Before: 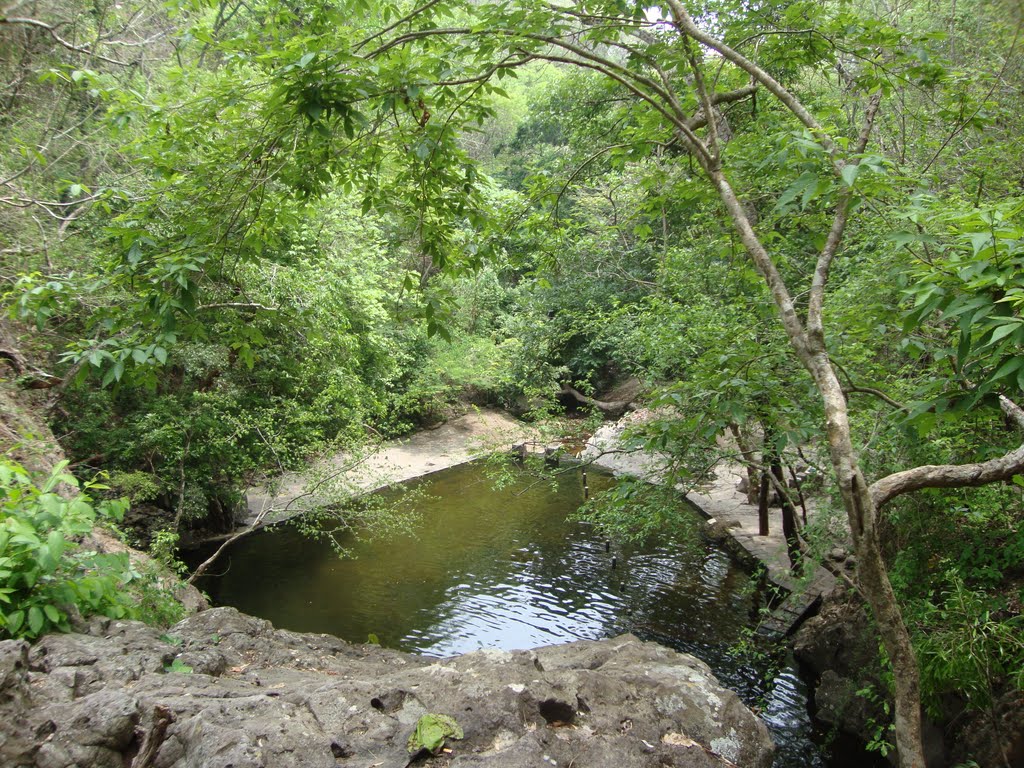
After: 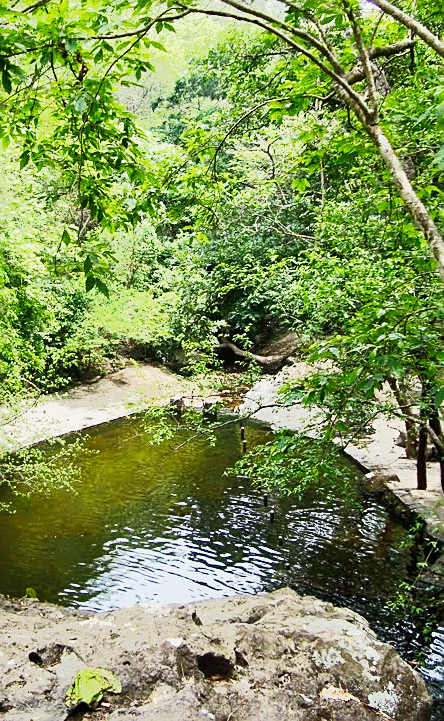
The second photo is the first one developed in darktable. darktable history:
exposure: black level correction 0.001, exposure 0.5 EV, compensate exposure bias true, compensate highlight preservation false
sigmoid: contrast 1.93, skew 0.29, preserve hue 0%
sharpen: on, module defaults
white balance: emerald 1
vibrance: on, module defaults
crop: left 33.452%, top 6.025%, right 23.155%
tone equalizer: -7 EV -0.63 EV, -6 EV 1 EV, -5 EV -0.45 EV, -4 EV 0.43 EV, -3 EV 0.41 EV, -2 EV 0.15 EV, -1 EV -0.15 EV, +0 EV -0.39 EV, smoothing diameter 25%, edges refinement/feathering 10, preserve details guided filter
